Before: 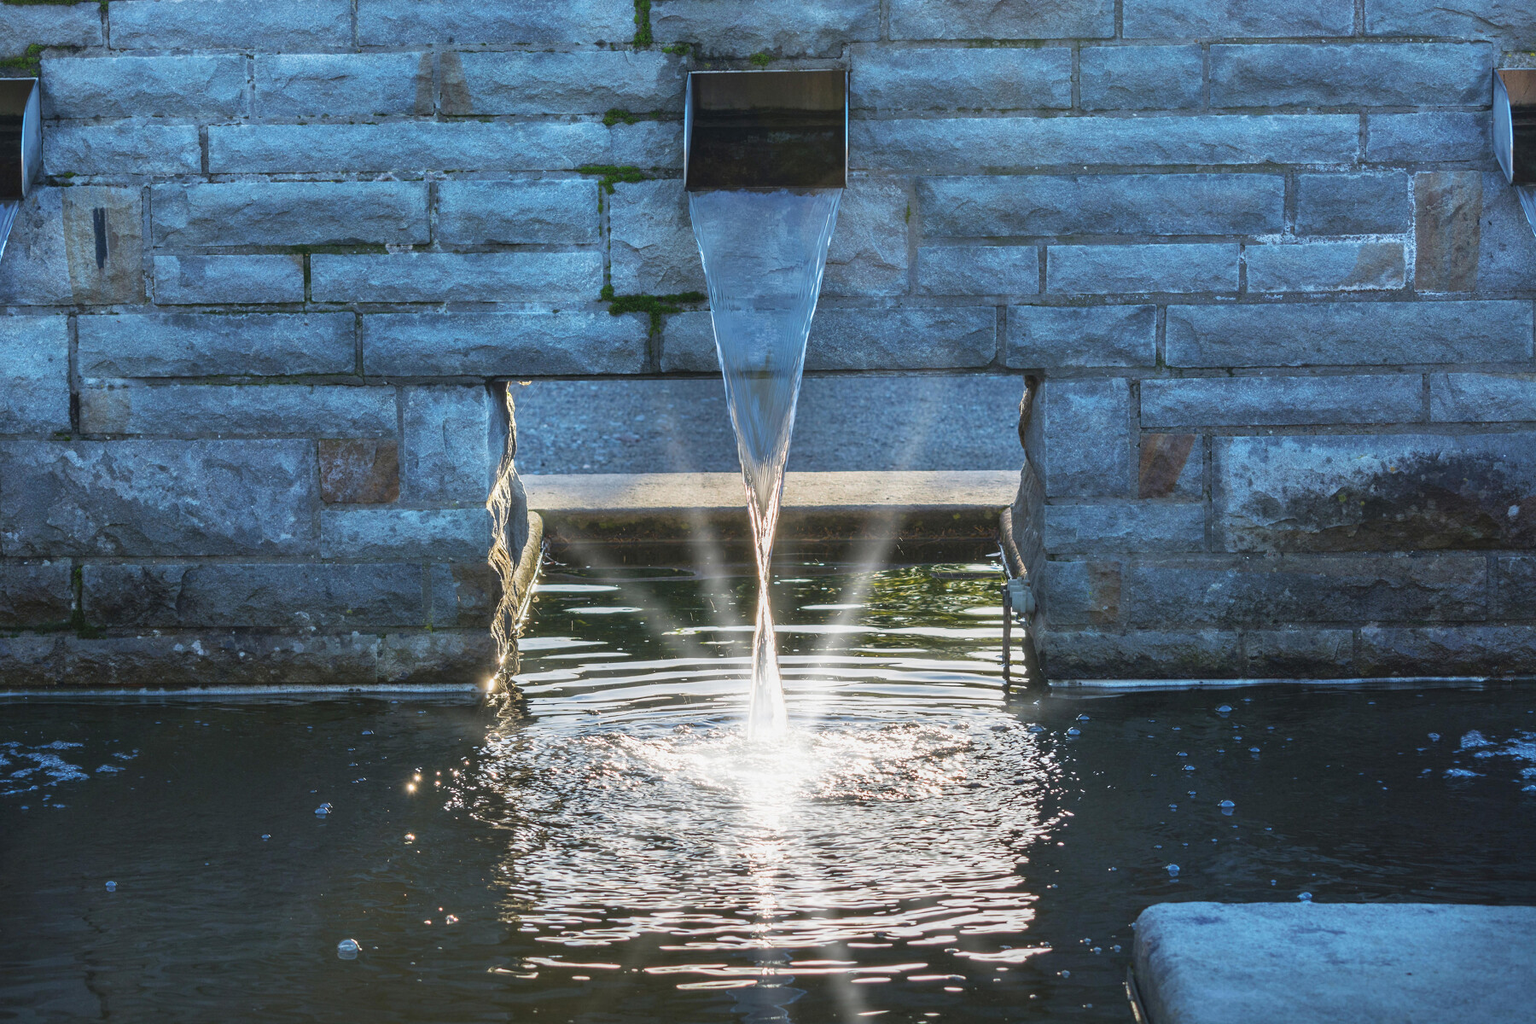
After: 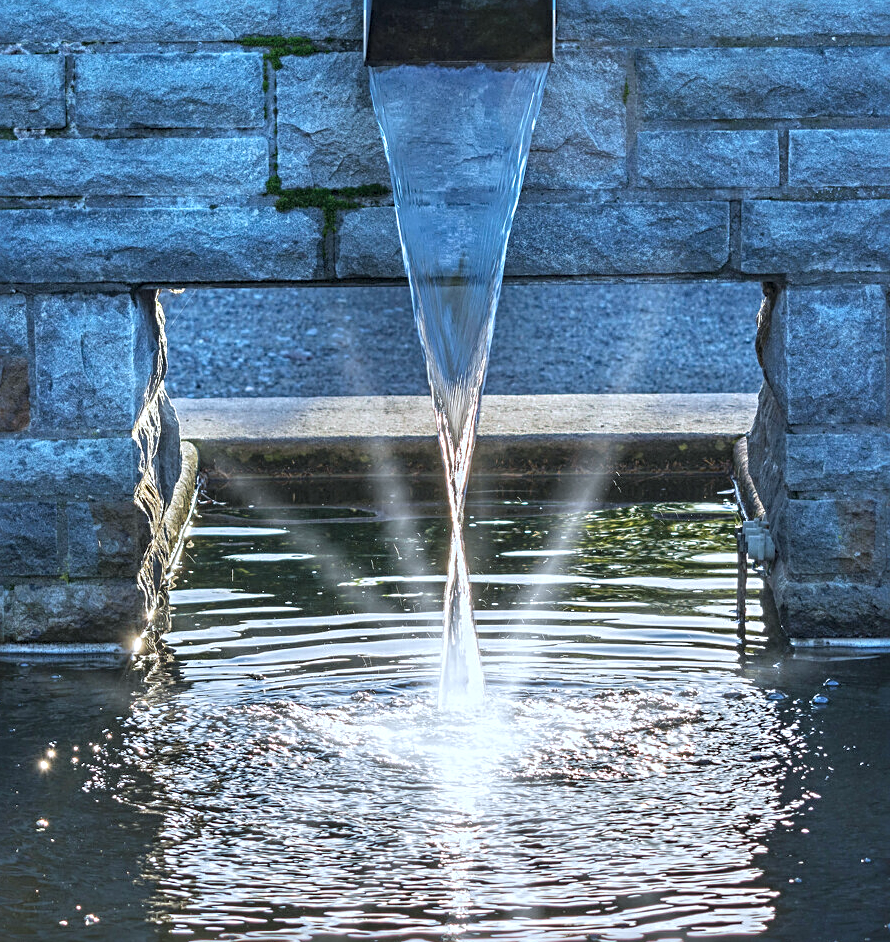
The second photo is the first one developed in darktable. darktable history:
color calibration: x 0.37, y 0.382, temperature 4313.32 K
local contrast: highlights 99%, shadows 86%, detail 160%, midtone range 0.2
crop and rotate: angle 0.02°, left 24.353%, top 13.219%, right 26.156%, bottom 8.224%
sharpen: radius 4
